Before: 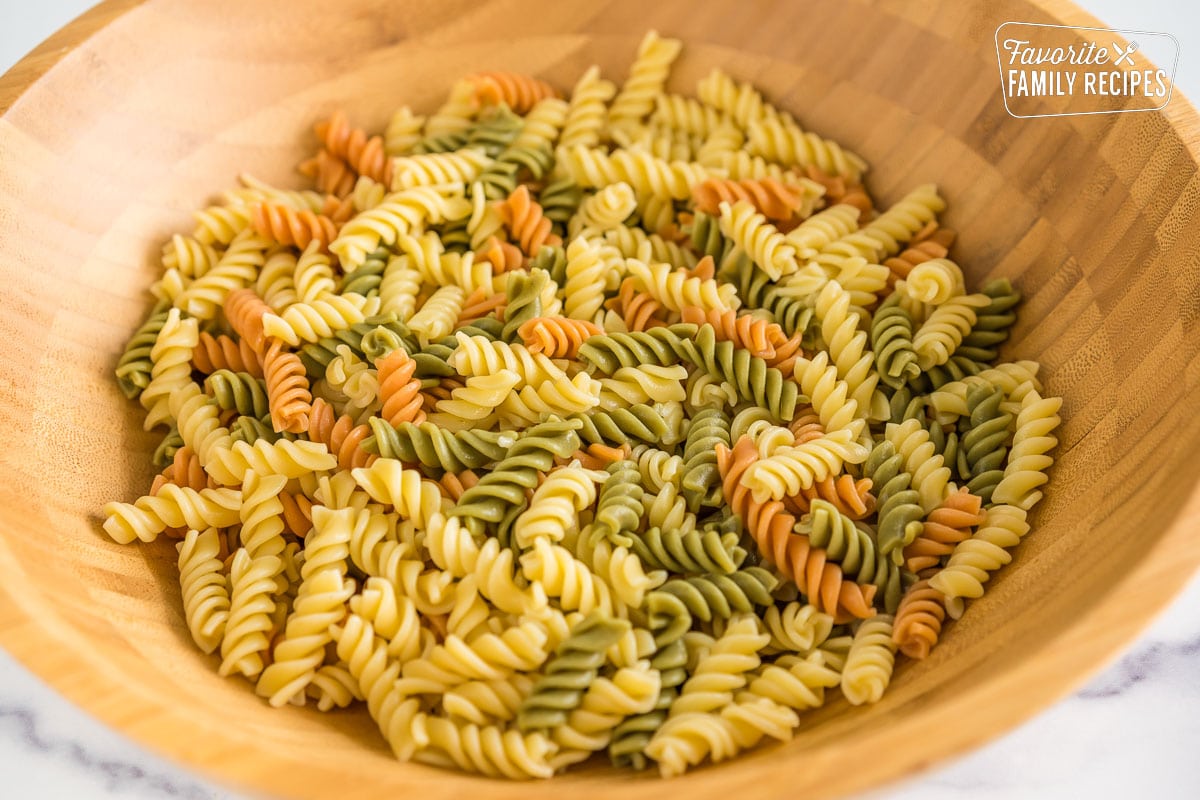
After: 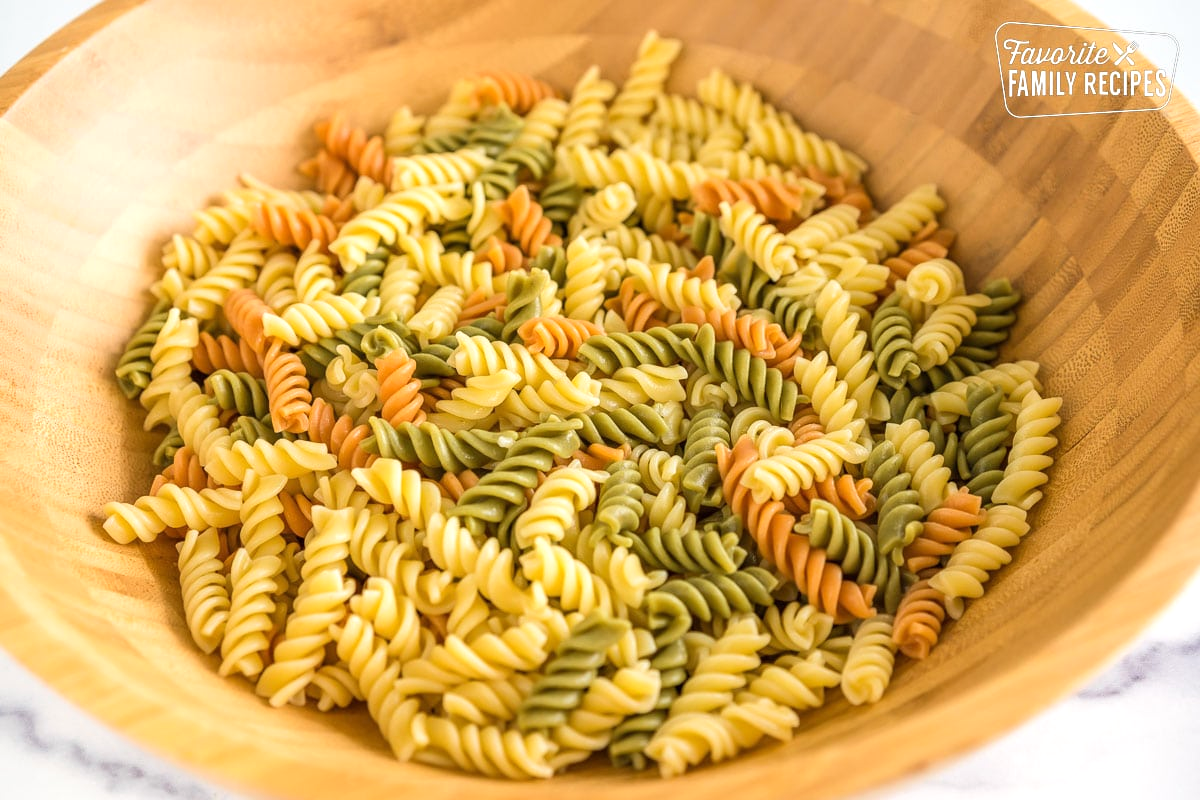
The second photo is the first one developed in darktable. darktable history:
exposure: exposure 0.259 EV, compensate highlight preservation false
